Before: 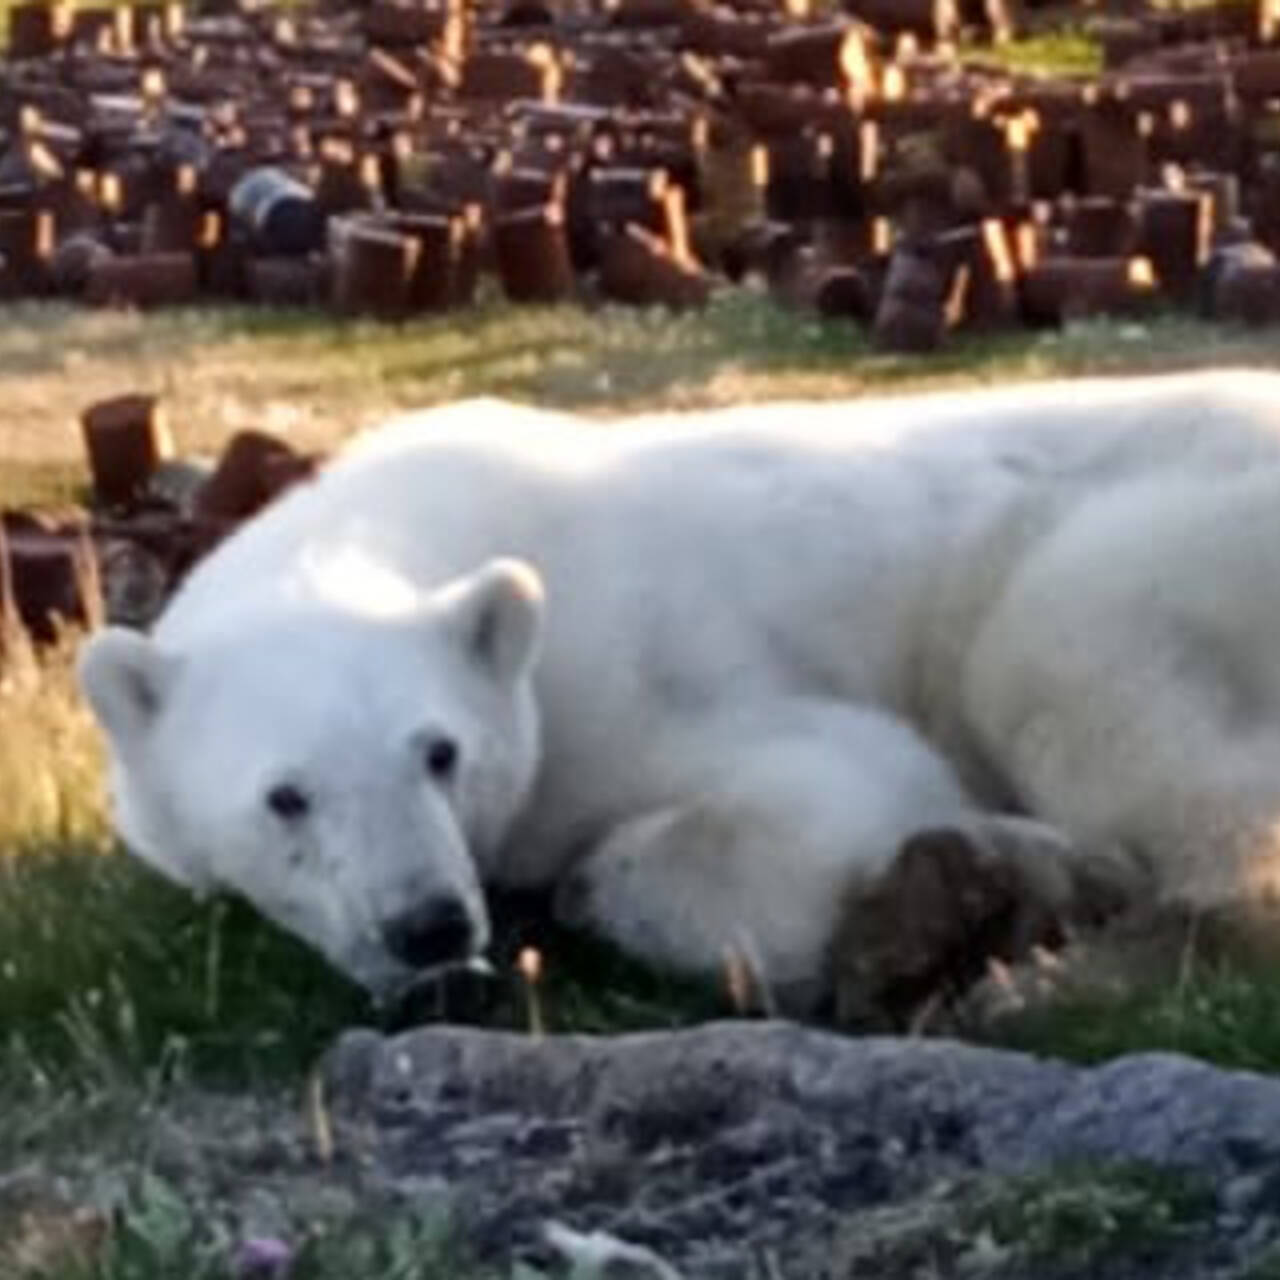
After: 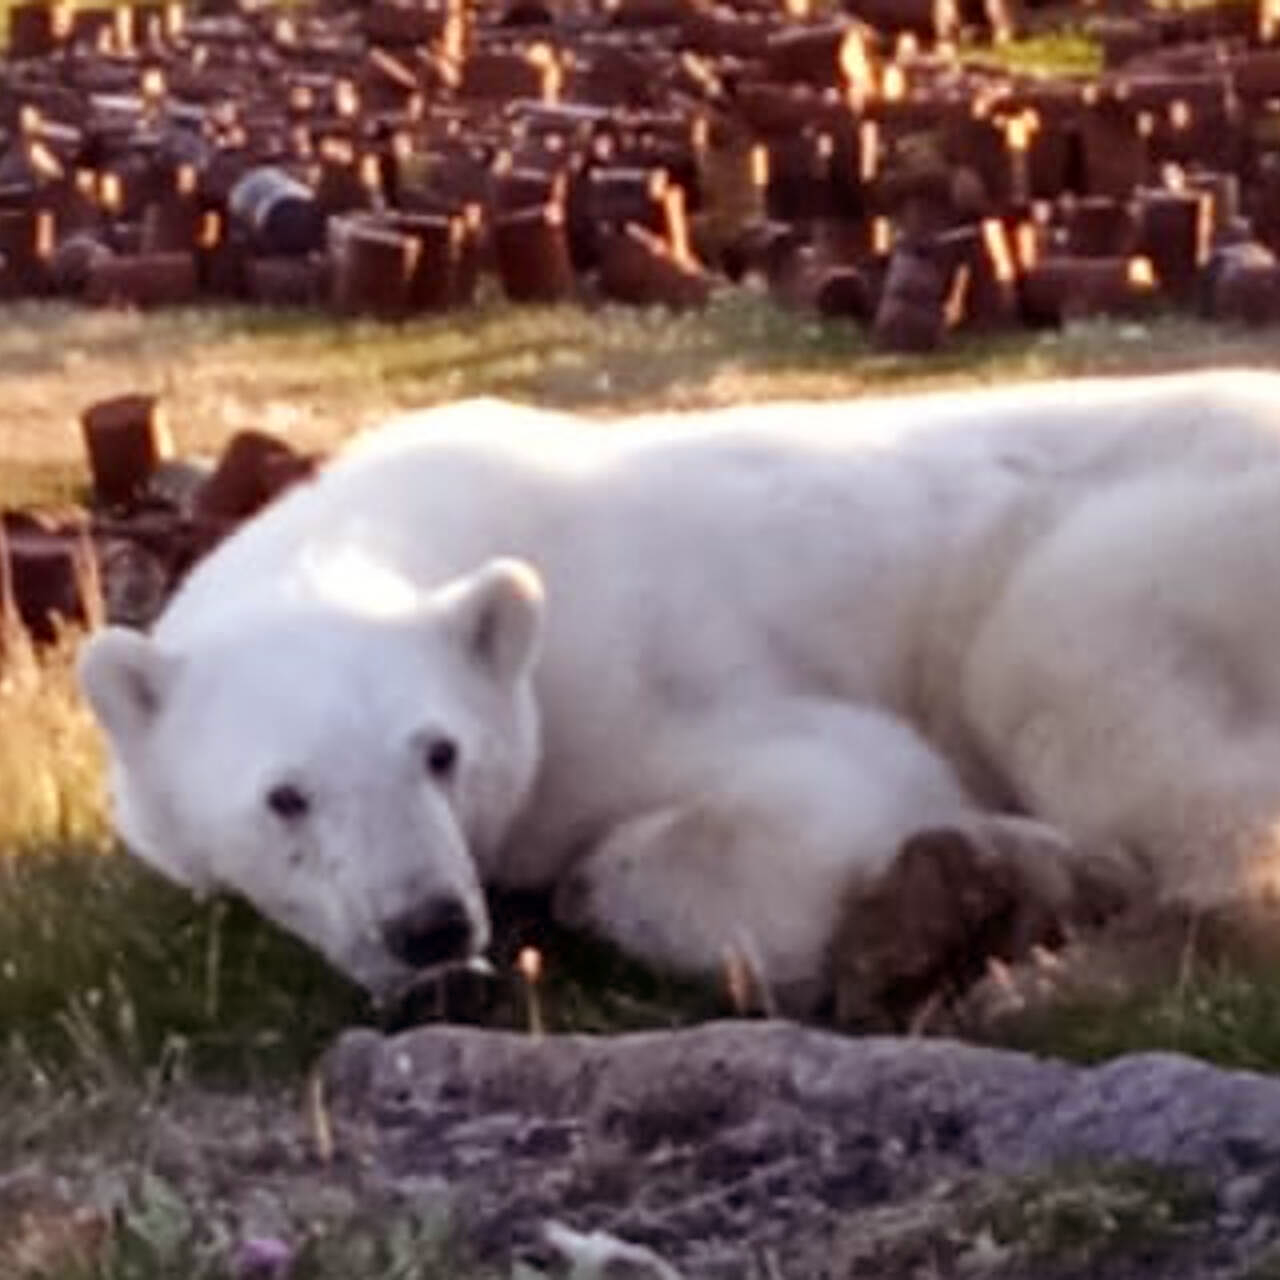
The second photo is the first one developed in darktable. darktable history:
sharpen: on, module defaults
rgb levels: mode RGB, independent channels, levels [[0, 0.474, 1], [0, 0.5, 1], [0, 0.5, 1]]
